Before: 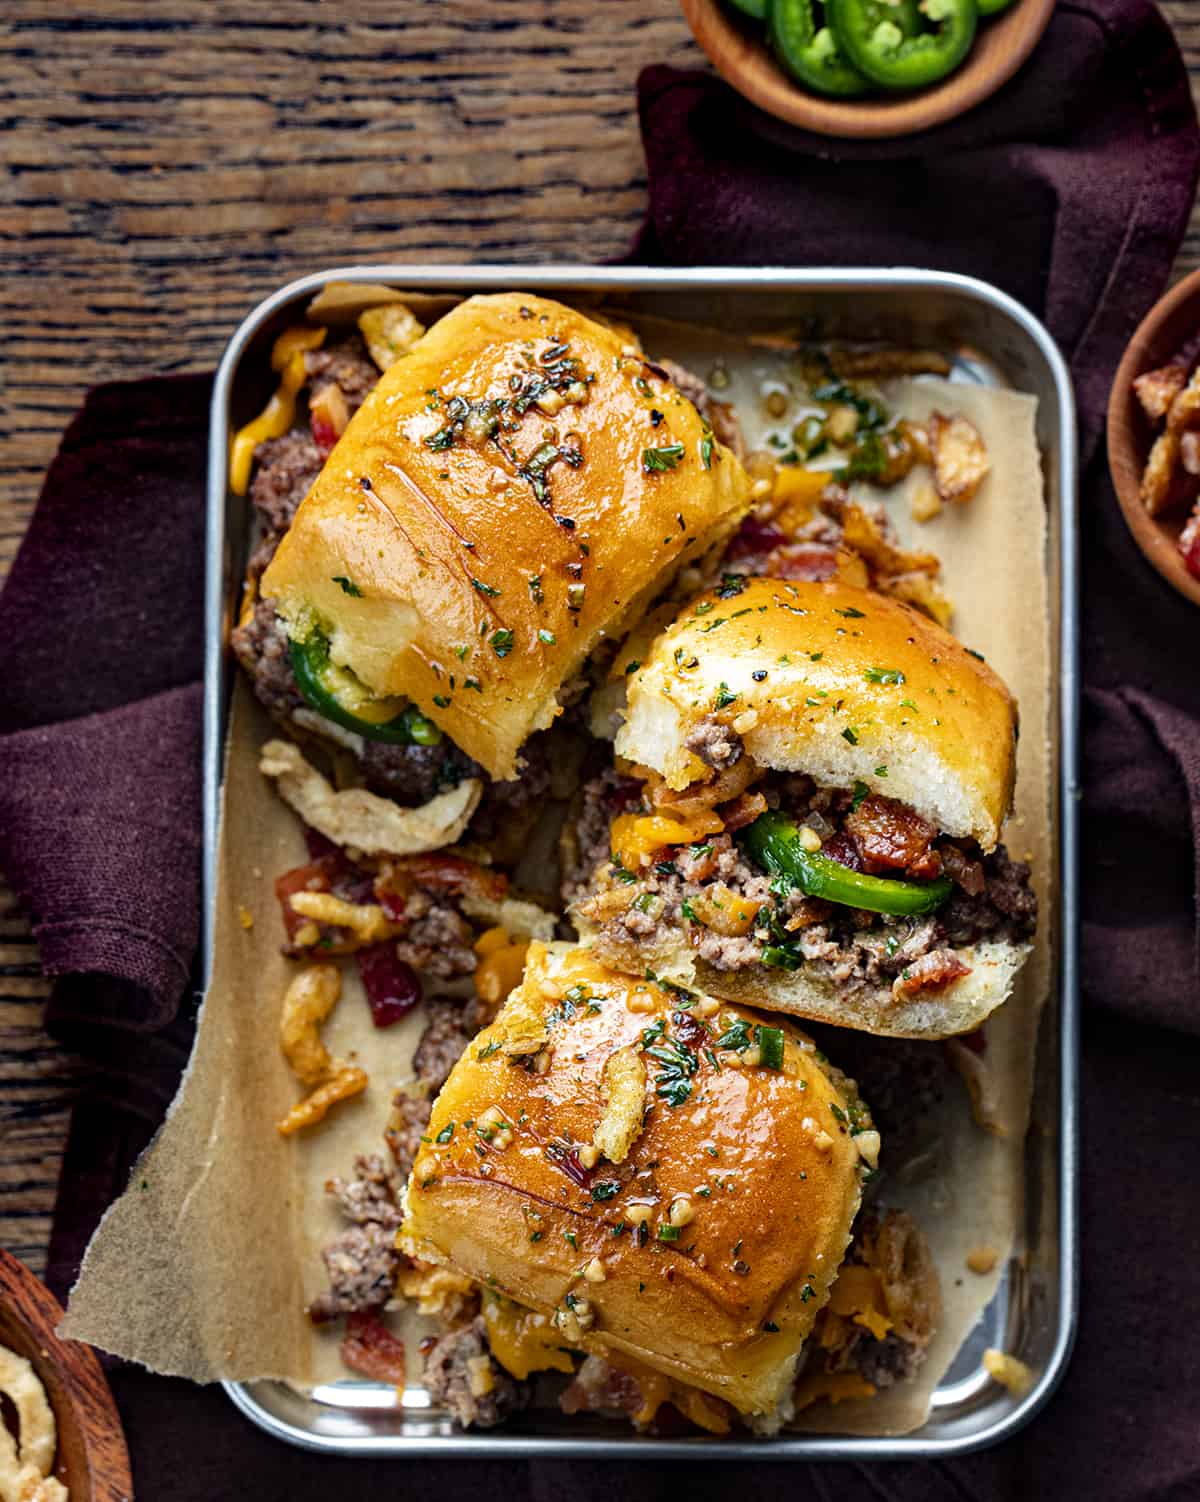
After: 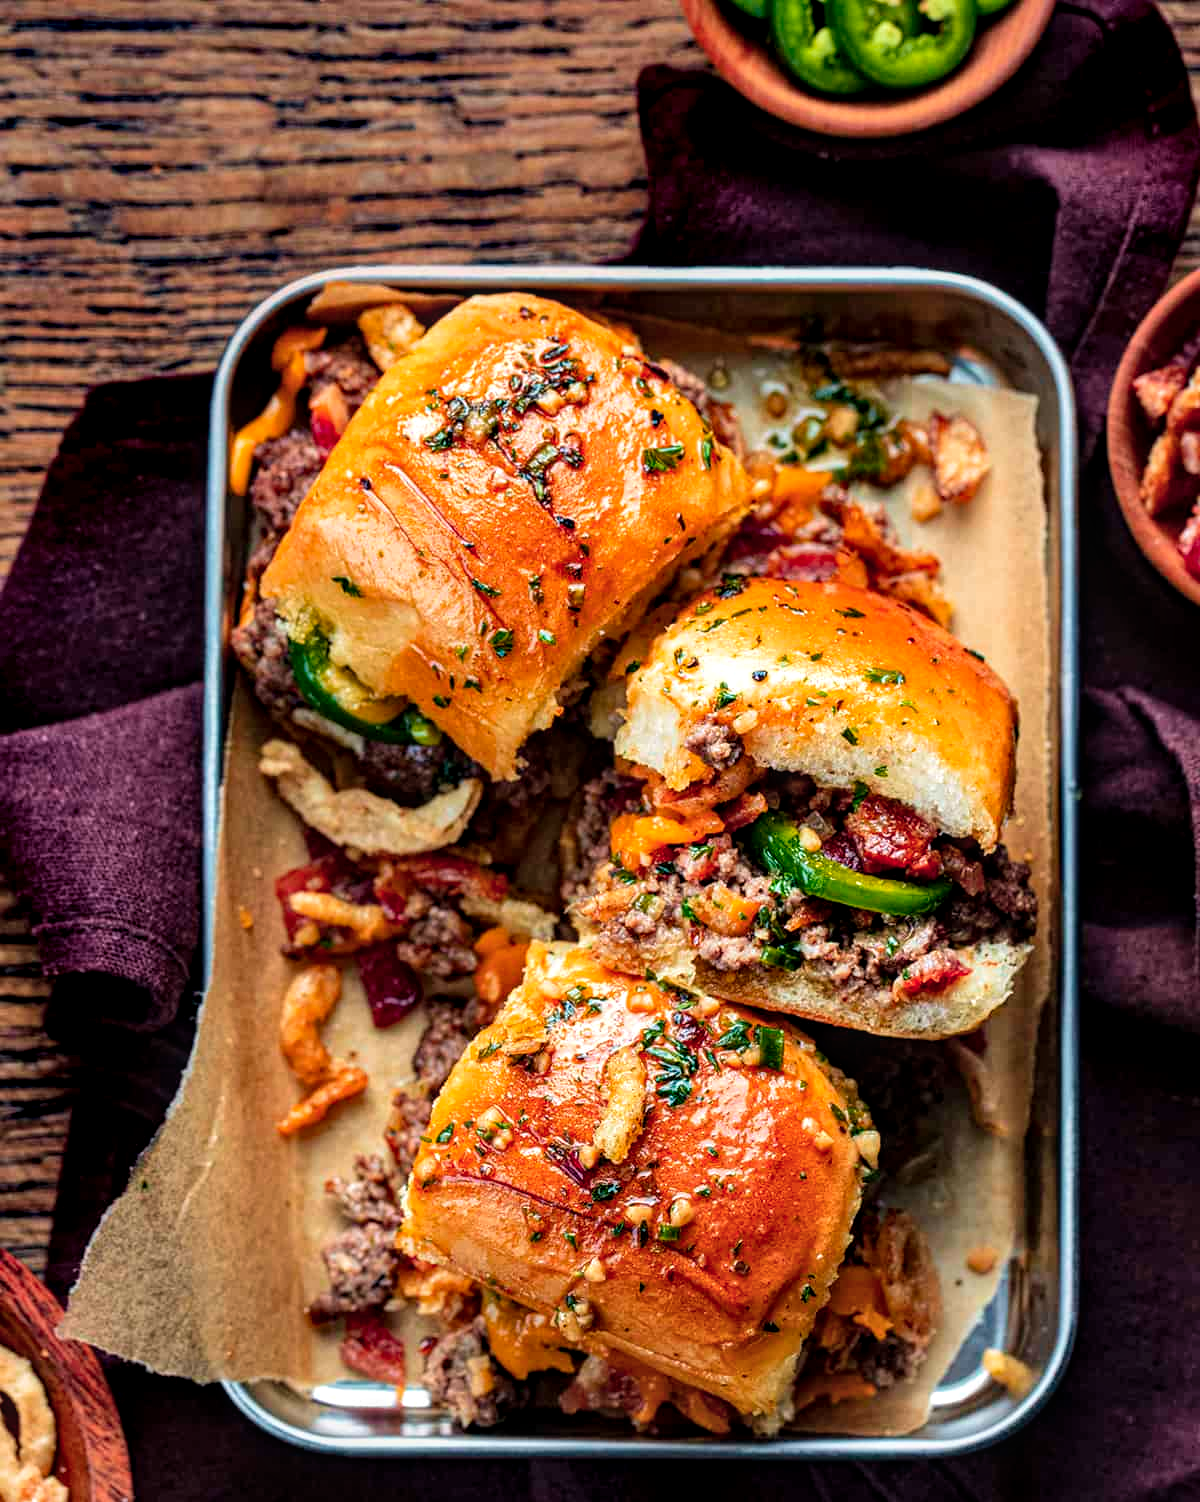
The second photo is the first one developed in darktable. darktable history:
shadows and highlights: shadows 36.57, highlights -27.39, soften with gaussian
color zones: curves: ch1 [(0.239, 0.552) (0.75, 0.5)]; ch2 [(0.25, 0.462) (0.749, 0.457)]
local contrast: detail 130%
velvia: on, module defaults
